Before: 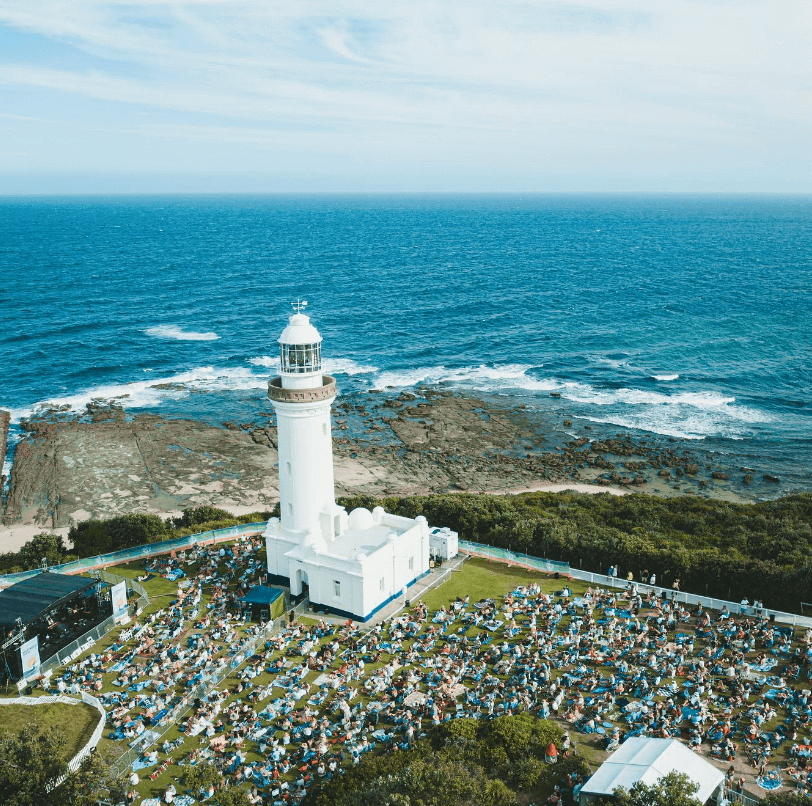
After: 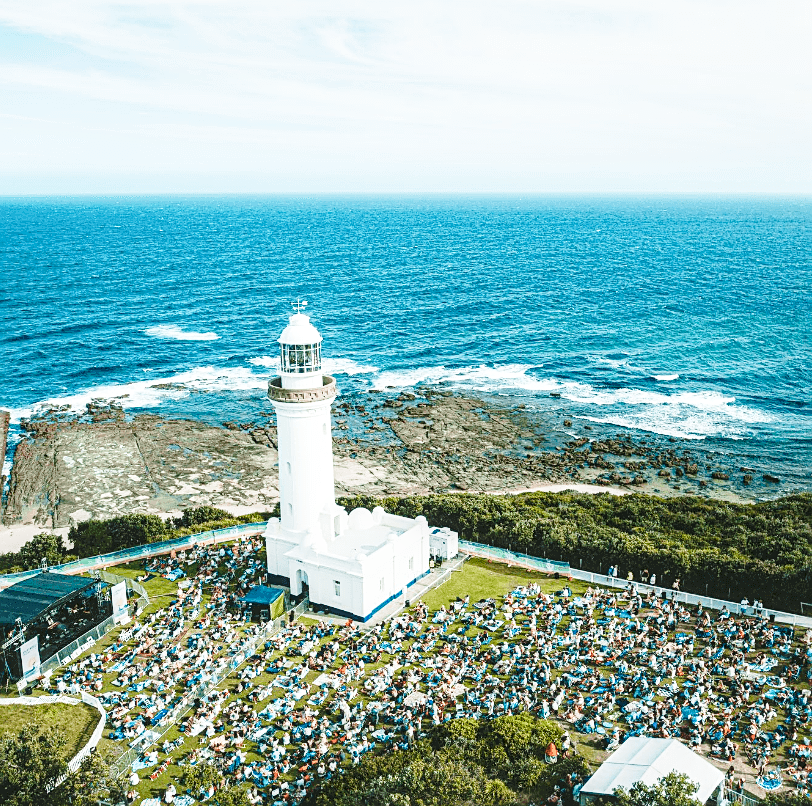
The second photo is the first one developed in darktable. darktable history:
base curve: curves: ch0 [(0, 0) (0.028, 0.03) (0.121, 0.232) (0.46, 0.748) (0.859, 0.968) (1, 1)], preserve colors none
sharpen: on, module defaults
local contrast: on, module defaults
